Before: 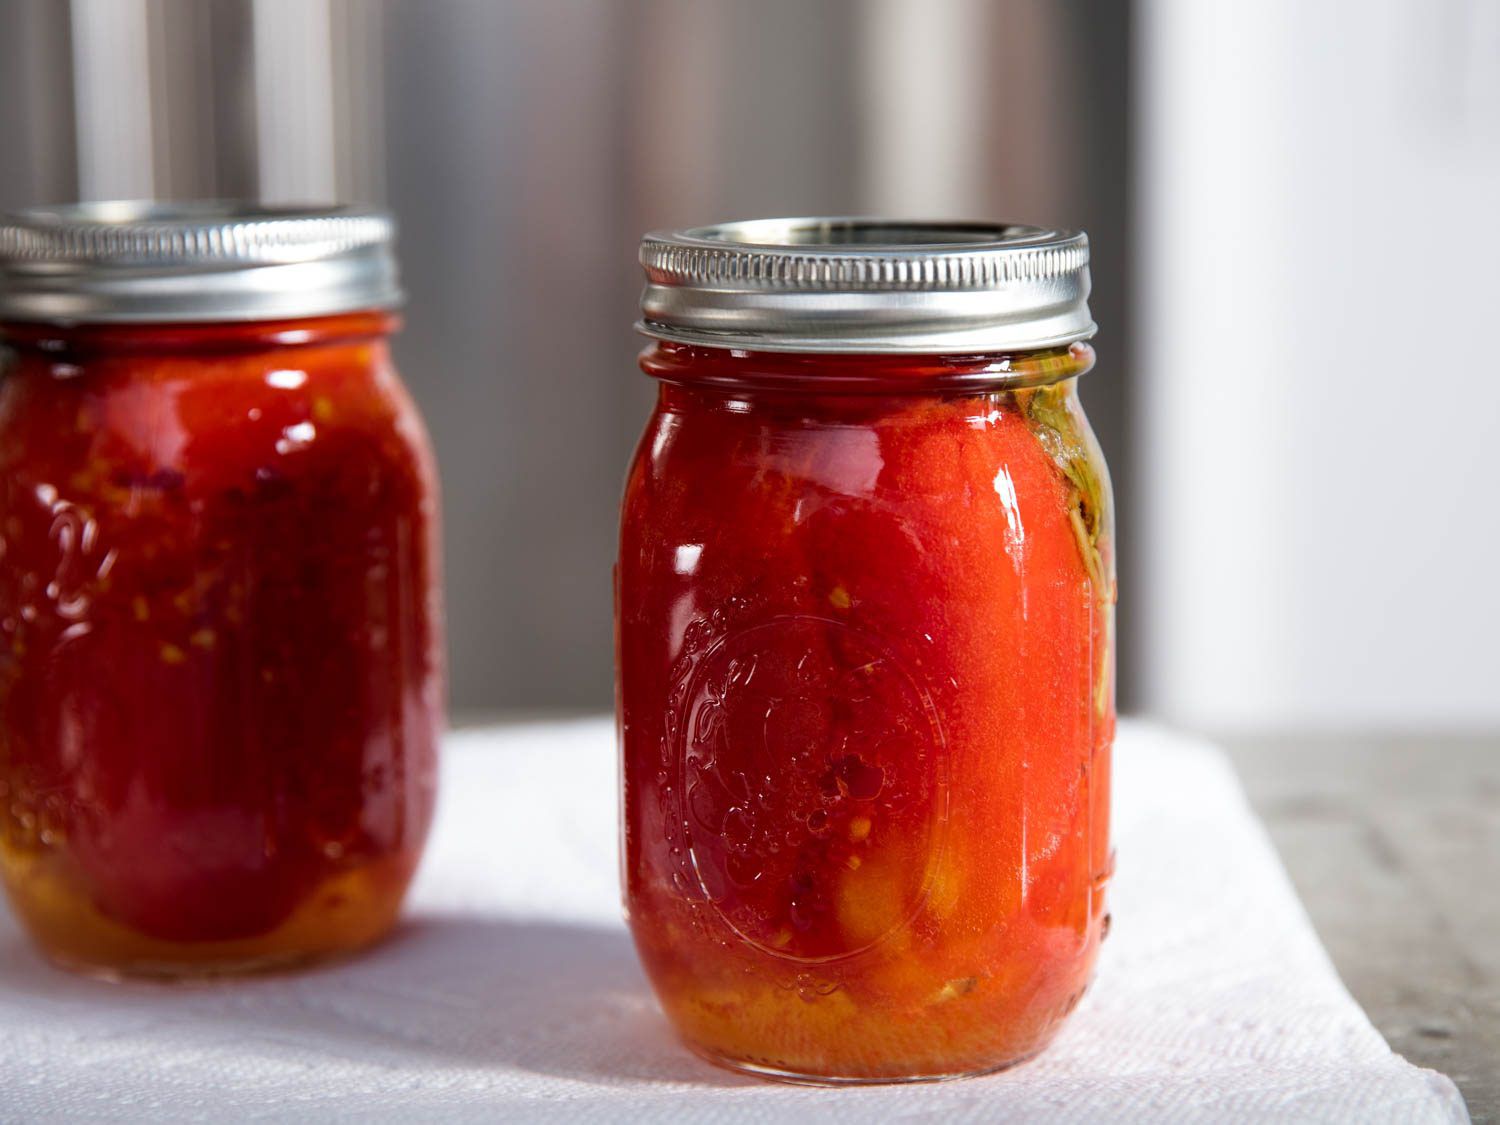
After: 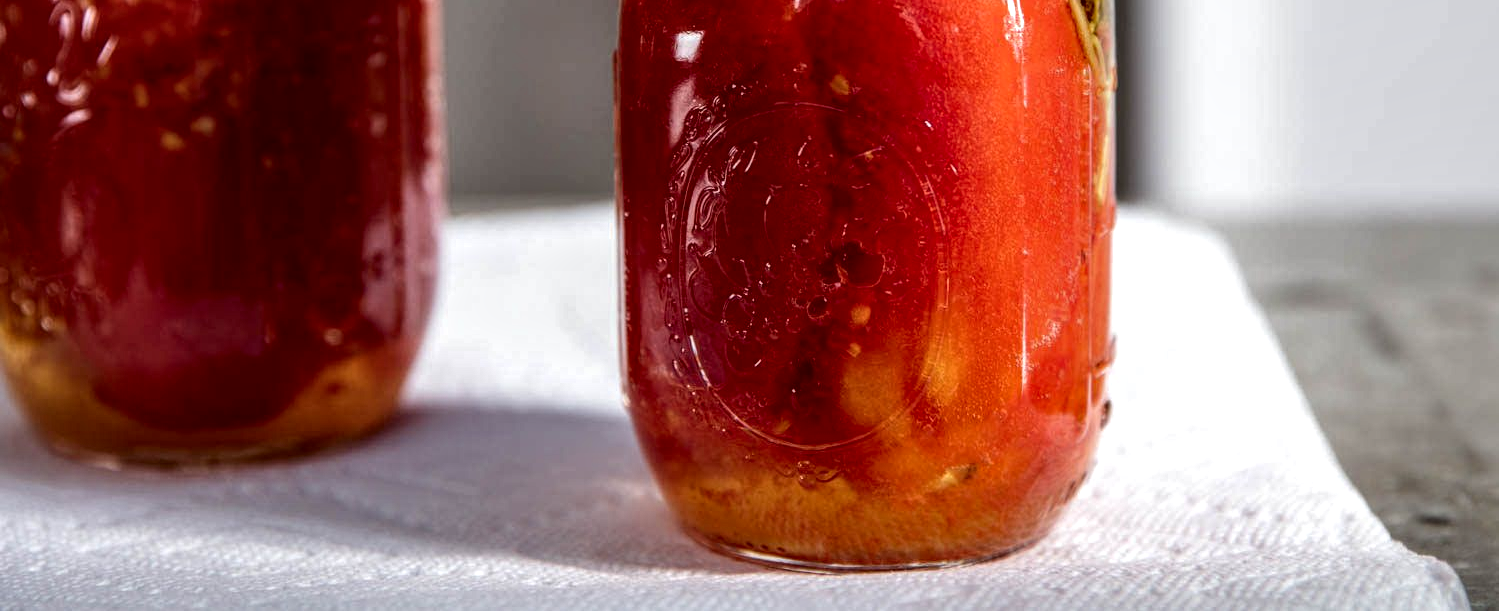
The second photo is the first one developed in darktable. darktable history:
local contrast: highlights 1%, shadows 4%, detail 182%
crop and rotate: top 45.664%, right 0.028%
shadows and highlights: shadows -20.64, white point adjustment -2.15, highlights -34.74
